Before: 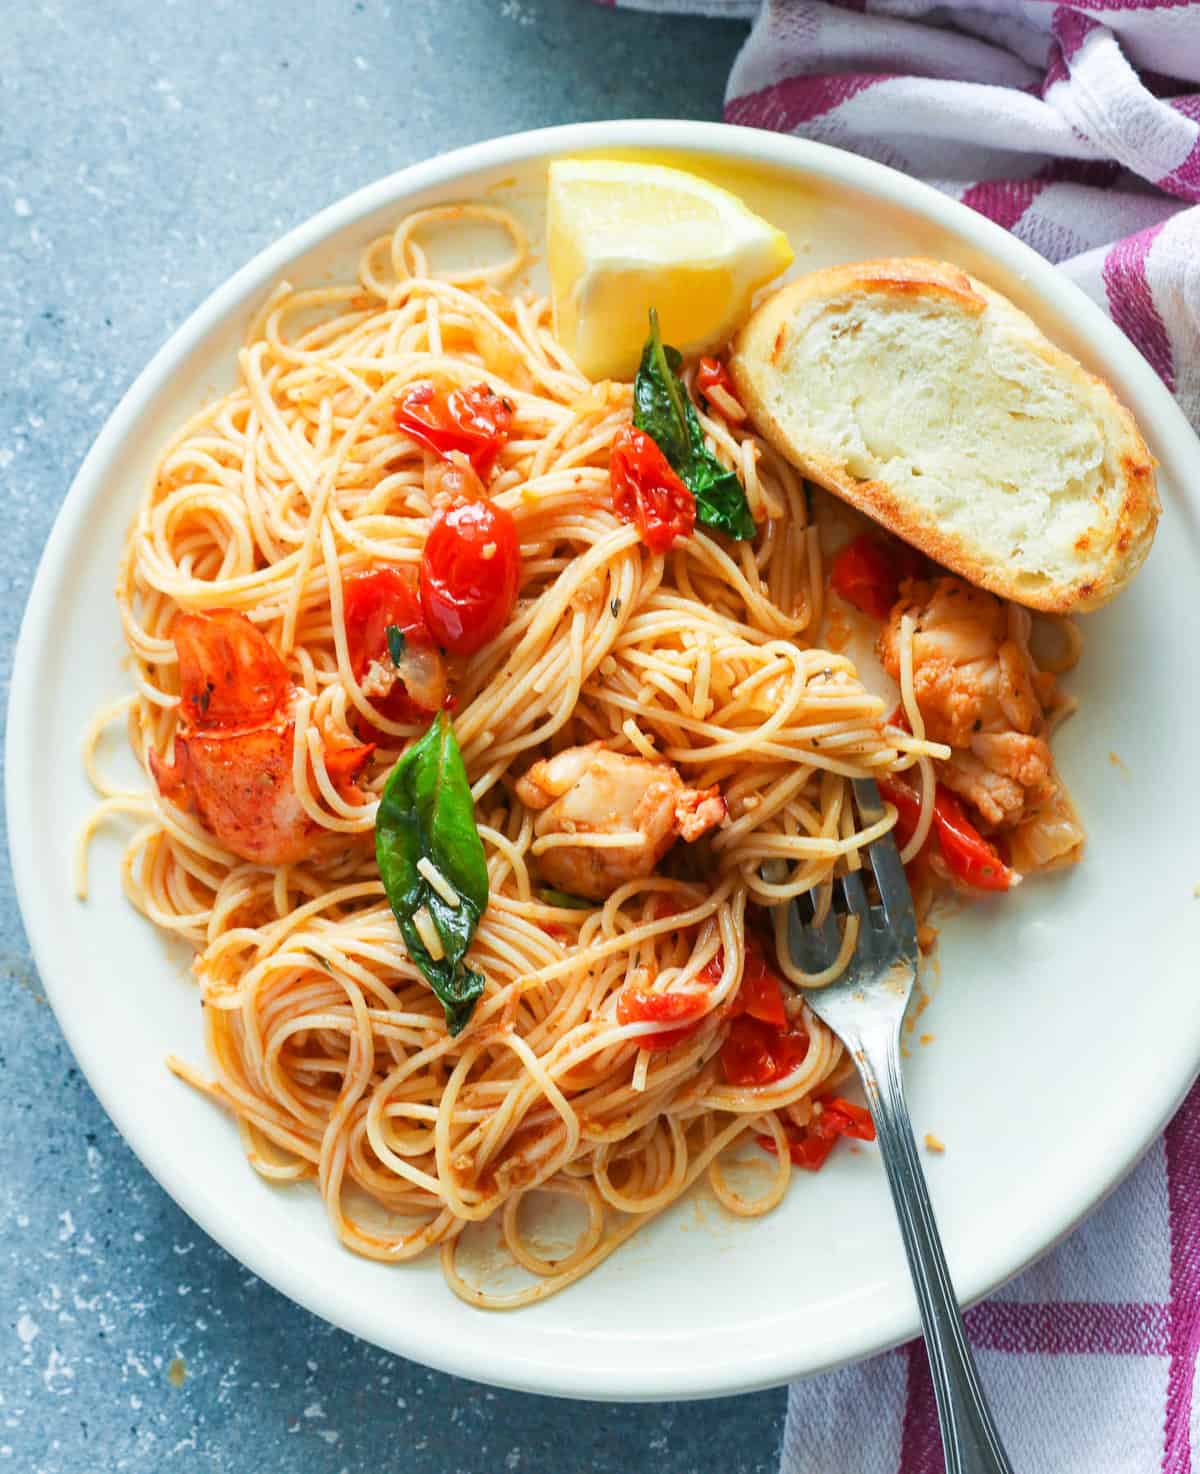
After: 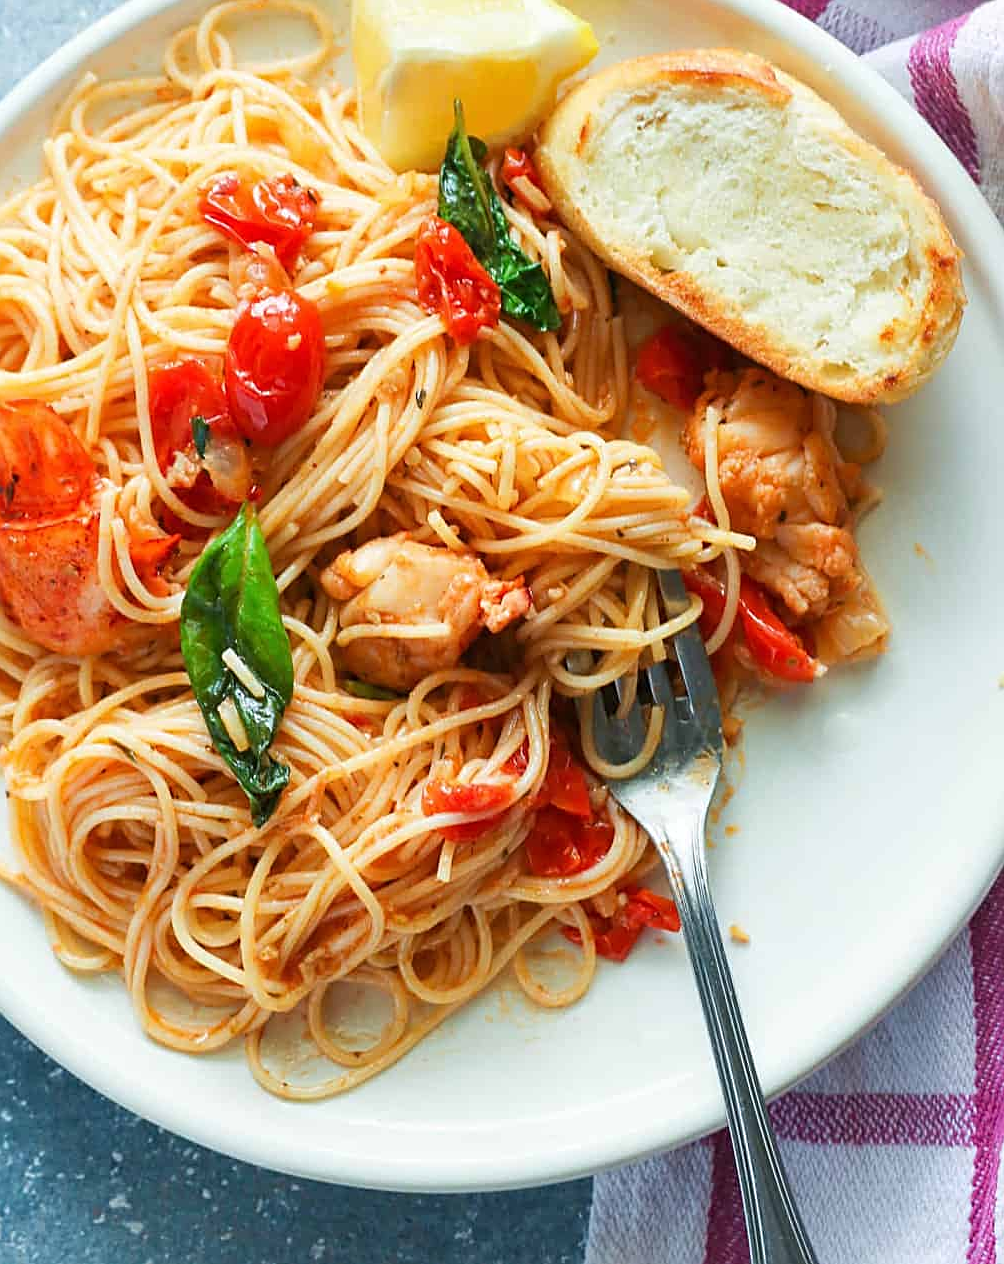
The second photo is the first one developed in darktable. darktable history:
crop: left 16.315%, top 14.246%
sharpen: on, module defaults
exposure: black level correction 0, compensate exposure bias true, compensate highlight preservation false
